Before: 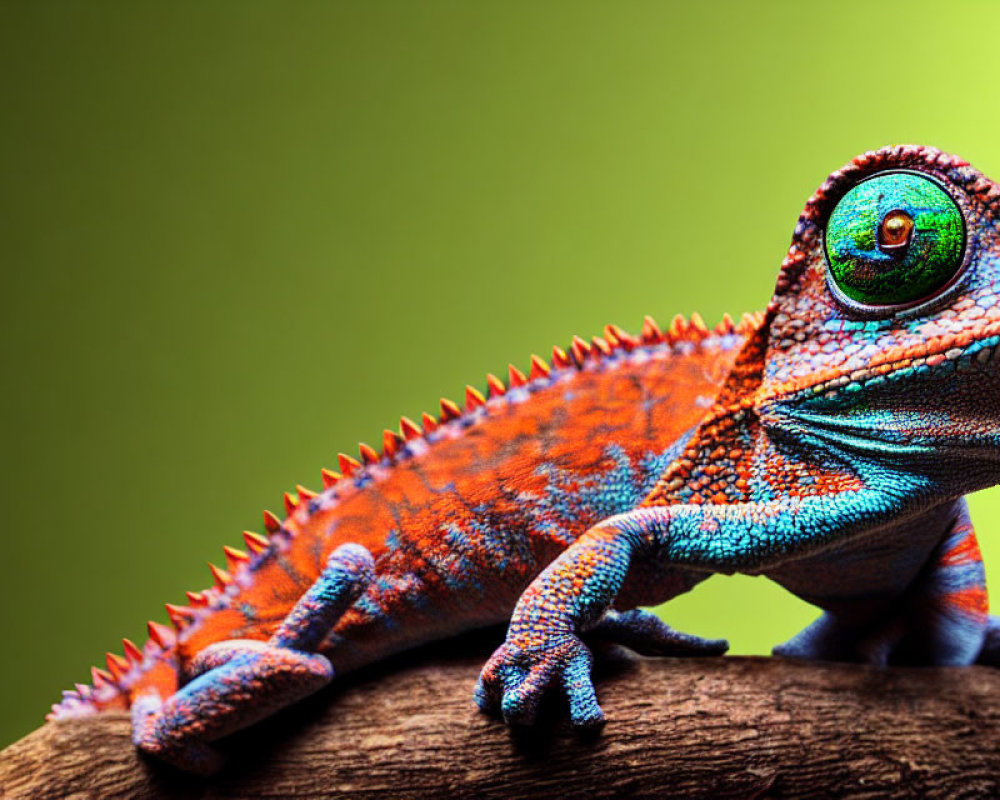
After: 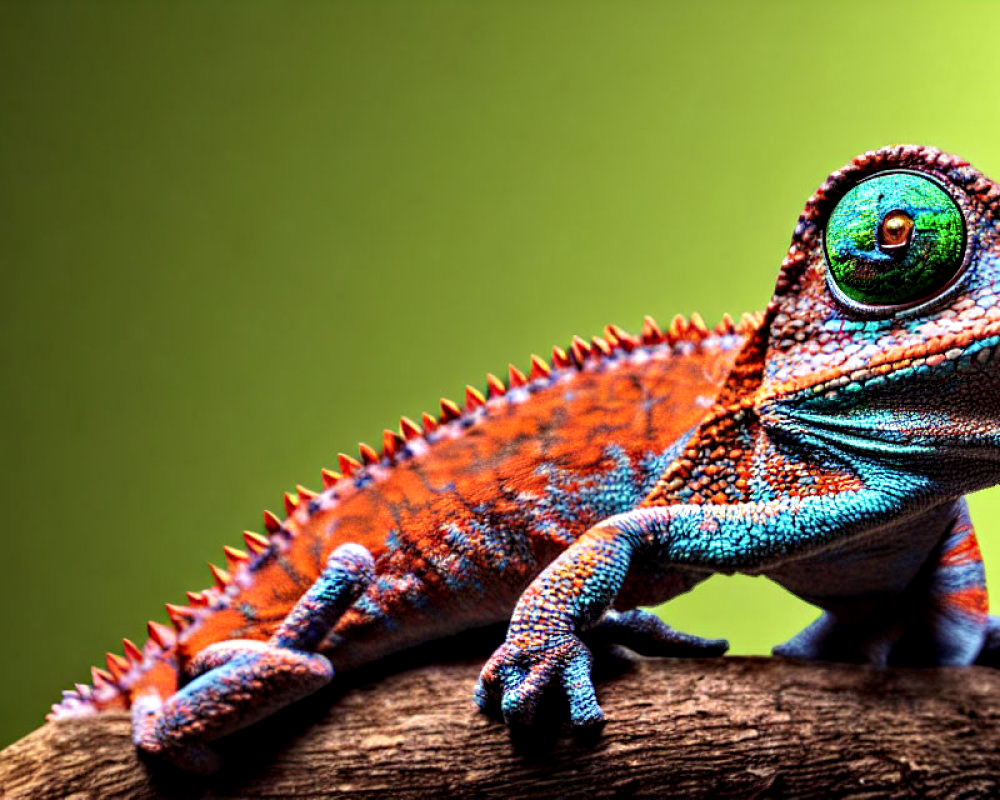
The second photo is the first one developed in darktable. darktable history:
contrast equalizer: y [[0.511, 0.558, 0.631, 0.632, 0.559, 0.512], [0.5 ×6], [0.507, 0.559, 0.627, 0.644, 0.647, 0.647], [0 ×6], [0 ×6]], mix 0.761
